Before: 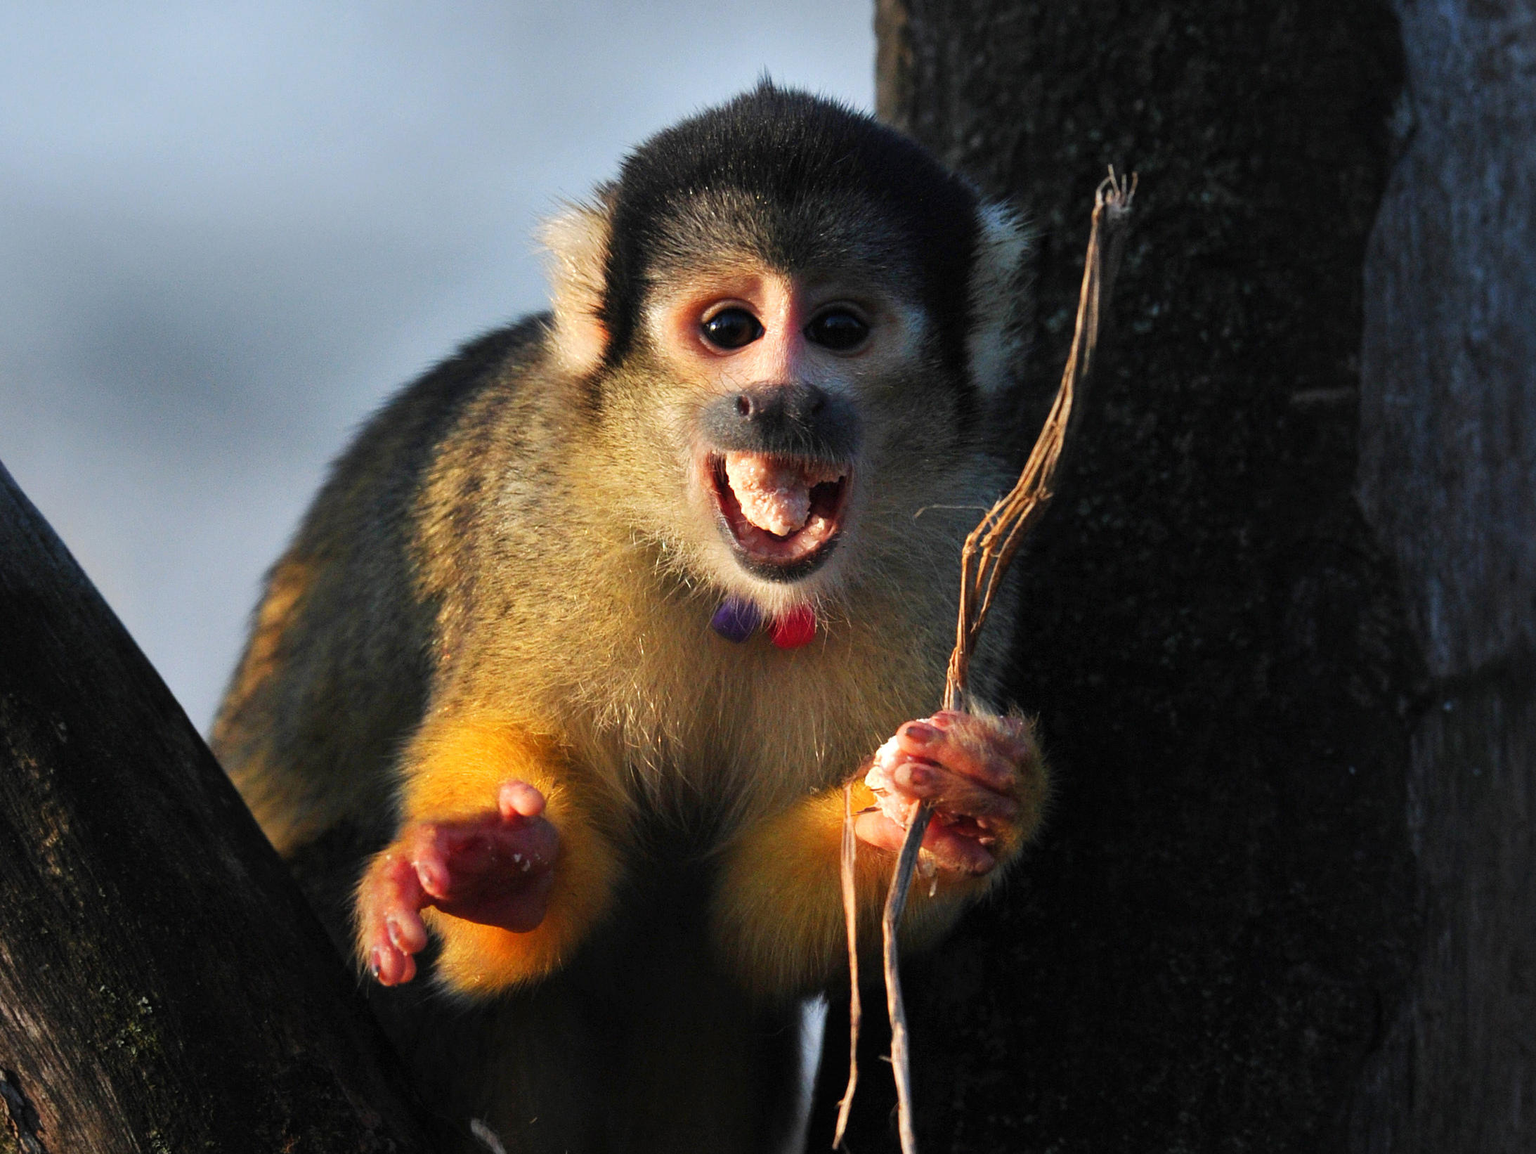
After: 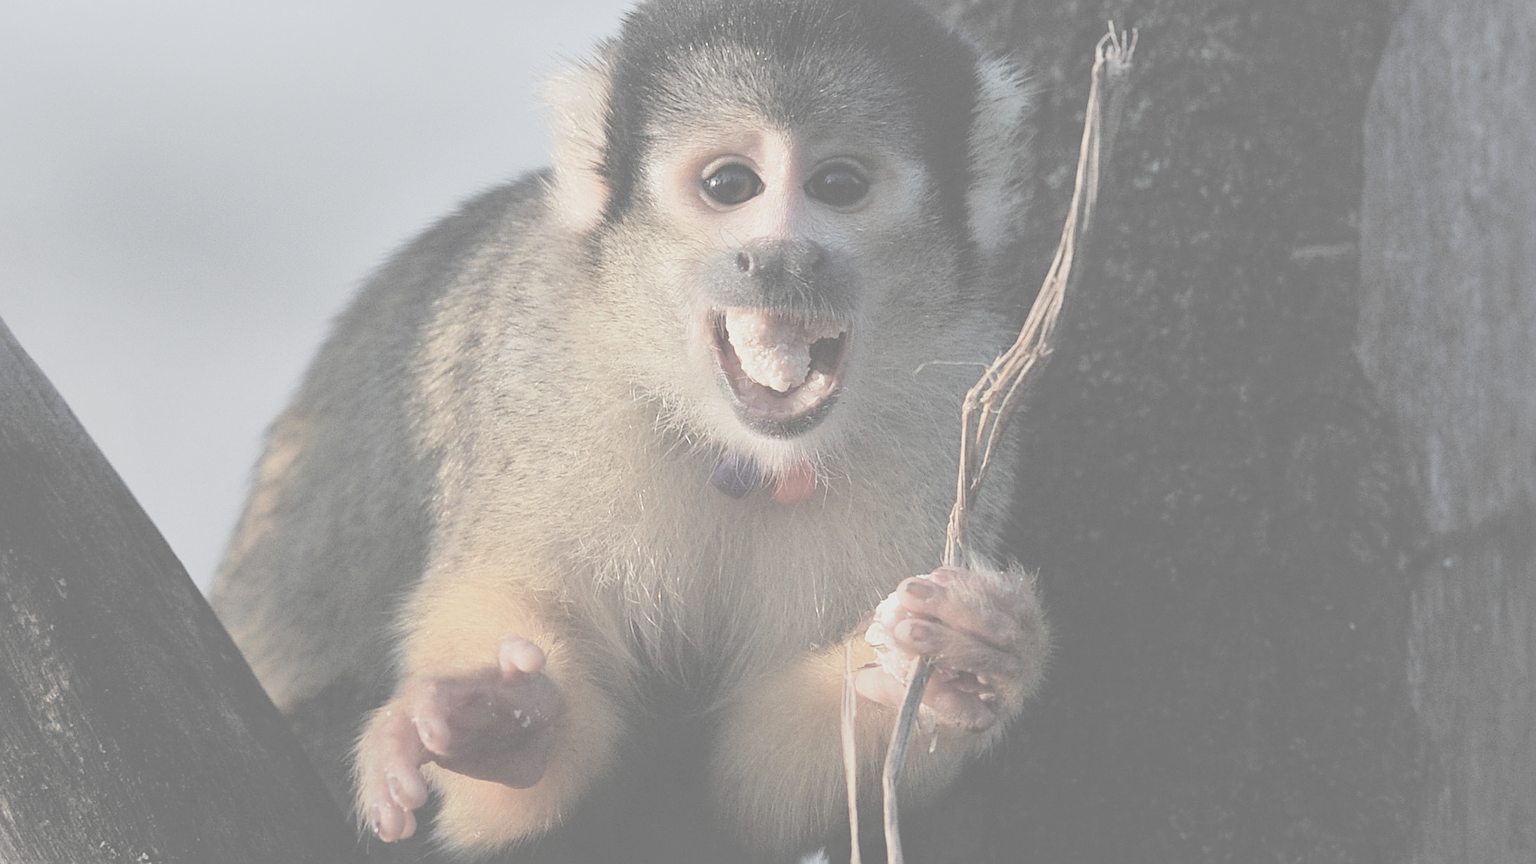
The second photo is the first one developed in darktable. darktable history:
graduated density: rotation -180°, offset 24.95
sharpen: on, module defaults
contrast brightness saturation: contrast -0.32, brightness 0.75, saturation -0.78
crop and rotate: top 12.5%, bottom 12.5%
